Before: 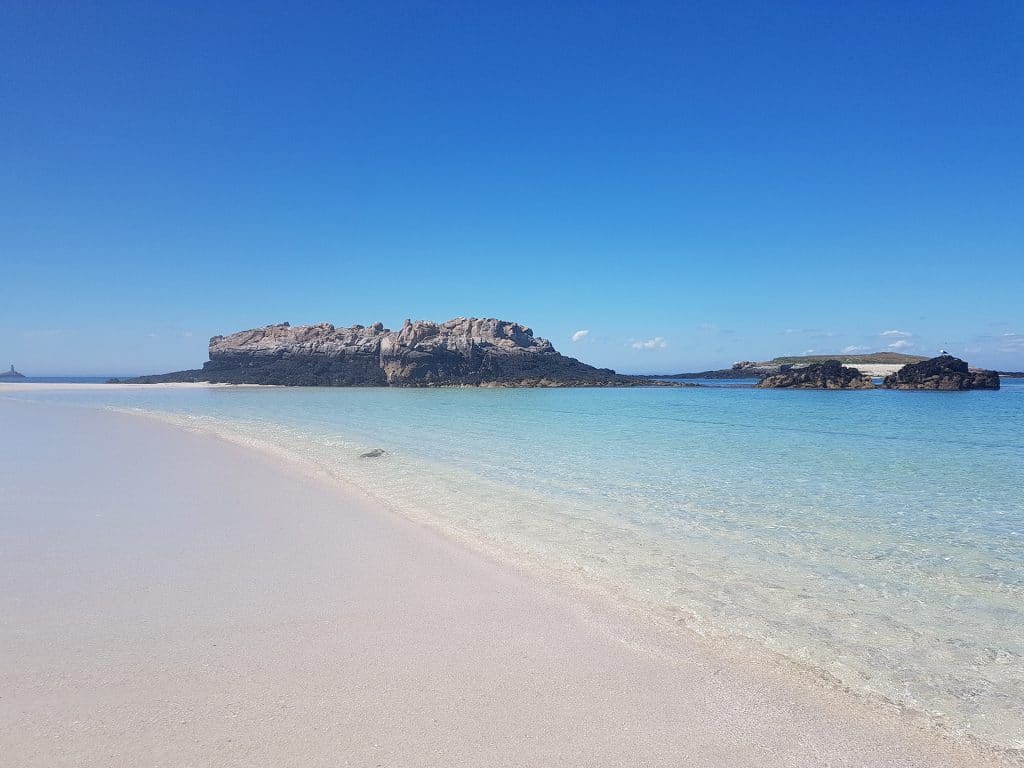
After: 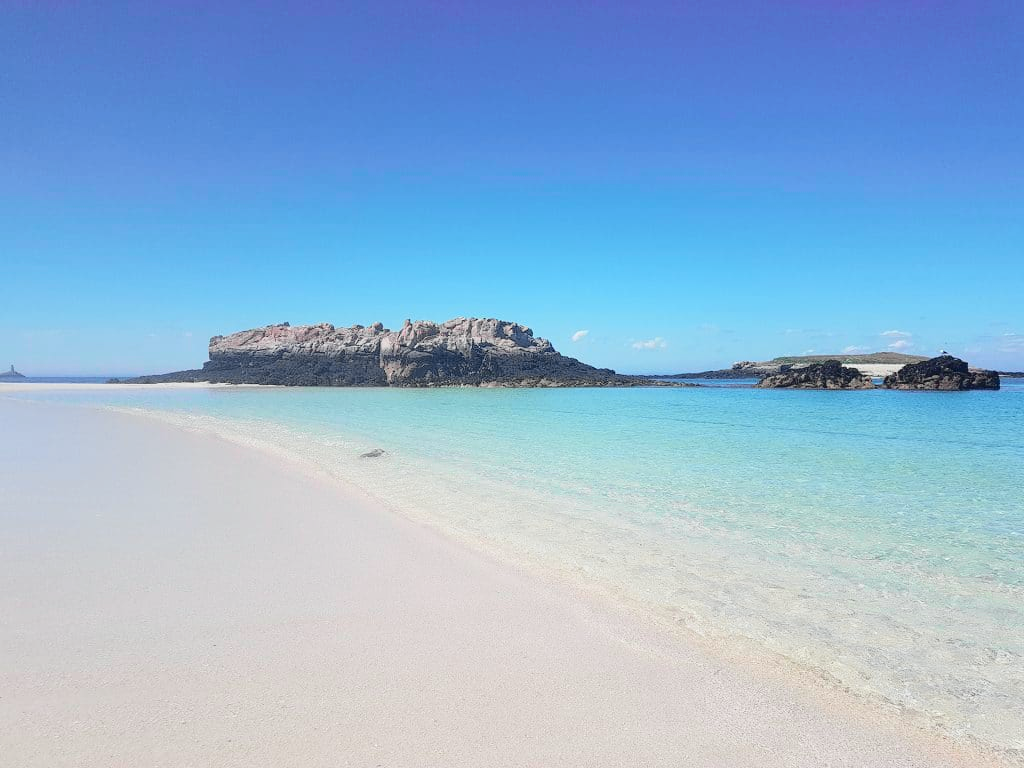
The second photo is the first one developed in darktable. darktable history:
tone curve: curves: ch0 [(0, 0.013) (0.137, 0.121) (0.326, 0.386) (0.489, 0.573) (0.663, 0.749) (0.854, 0.897) (1, 0.974)]; ch1 [(0, 0) (0.366, 0.367) (0.475, 0.453) (0.494, 0.493) (0.504, 0.497) (0.544, 0.579) (0.562, 0.619) (0.622, 0.694) (1, 1)]; ch2 [(0, 0) (0.333, 0.346) (0.375, 0.375) (0.424, 0.43) (0.476, 0.492) (0.502, 0.503) (0.533, 0.541) (0.572, 0.615) (0.605, 0.656) (0.641, 0.709) (1, 1)], color space Lab, independent channels, preserve colors none
